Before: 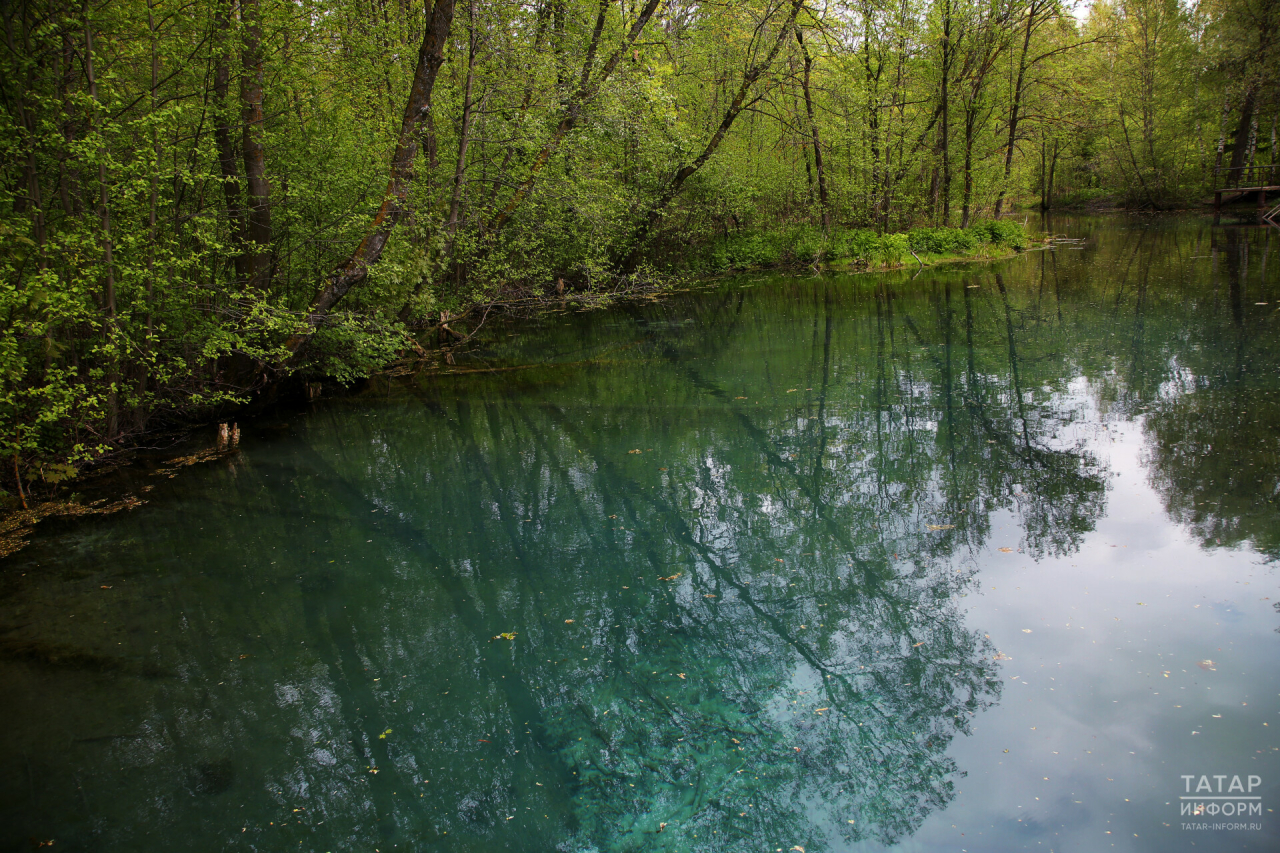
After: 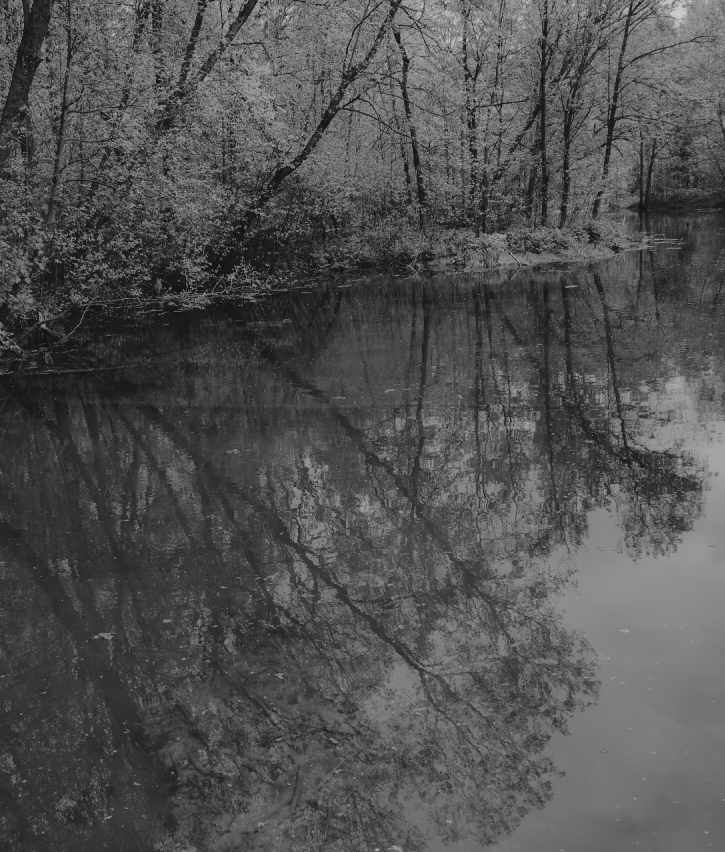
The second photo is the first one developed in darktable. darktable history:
shadows and highlights: shadows 40, highlights -60
crop: left 31.458%, top 0%, right 11.876%
tone curve: curves: ch0 [(0, 0) (0.003, 0.047) (0.011, 0.051) (0.025, 0.061) (0.044, 0.075) (0.069, 0.09) (0.1, 0.102) (0.136, 0.125) (0.177, 0.173) (0.224, 0.226) (0.277, 0.303) (0.335, 0.388) (0.399, 0.469) (0.468, 0.545) (0.543, 0.623) (0.623, 0.695) (0.709, 0.766) (0.801, 0.832) (0.898, 0.905) (1, 1)], preserve colors none
monochrome: a 79.32, b 81.83, size 1.1
